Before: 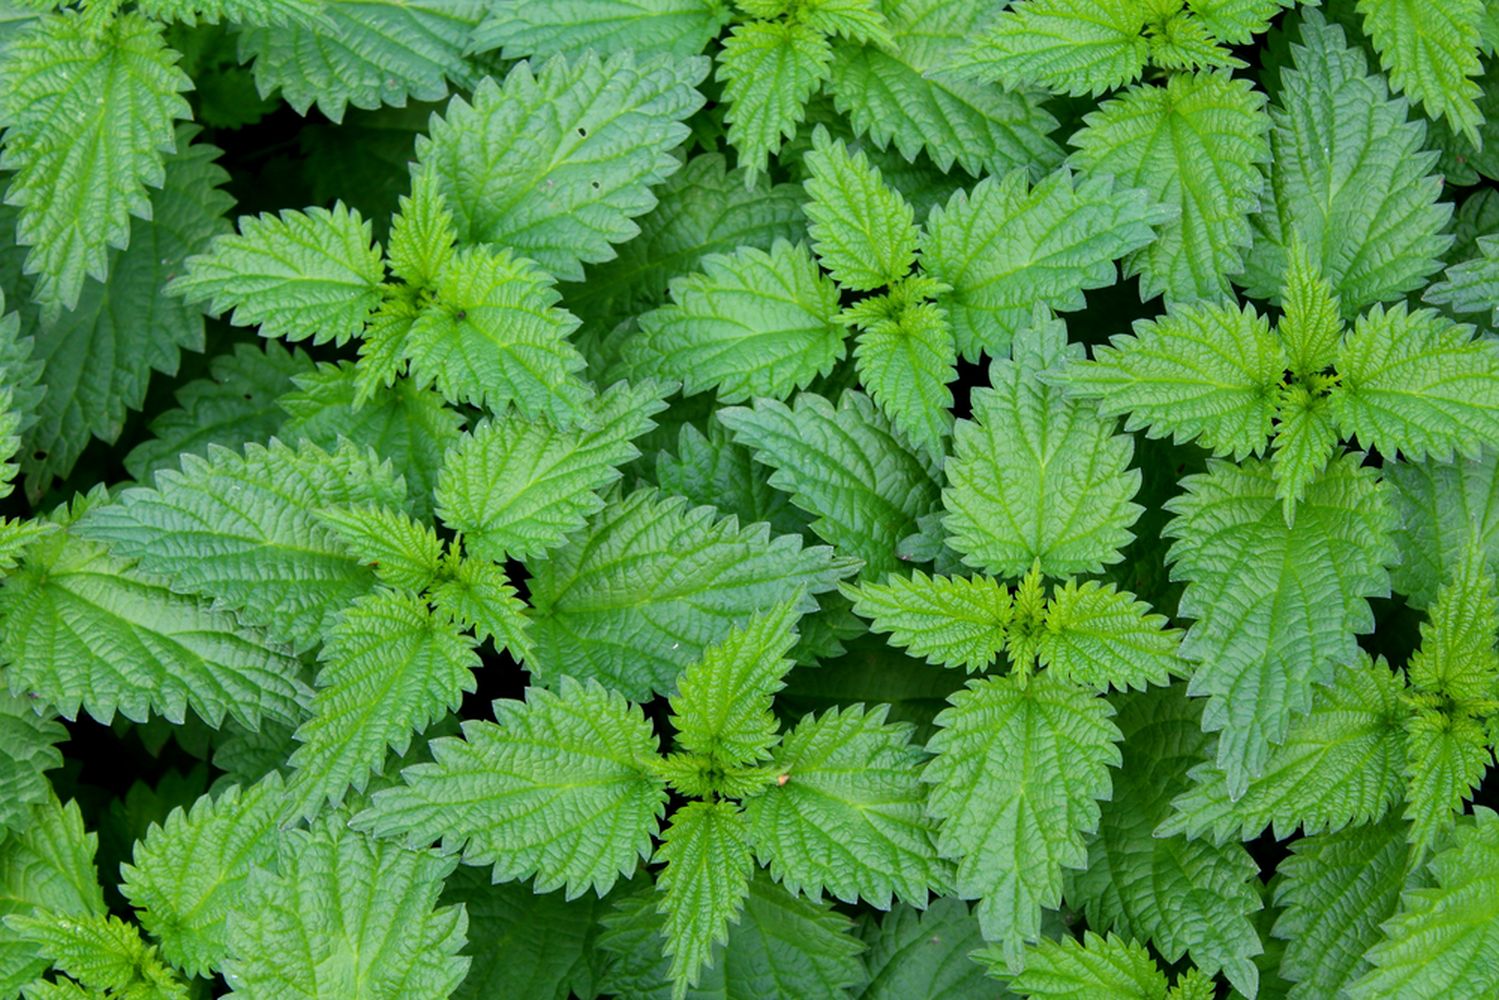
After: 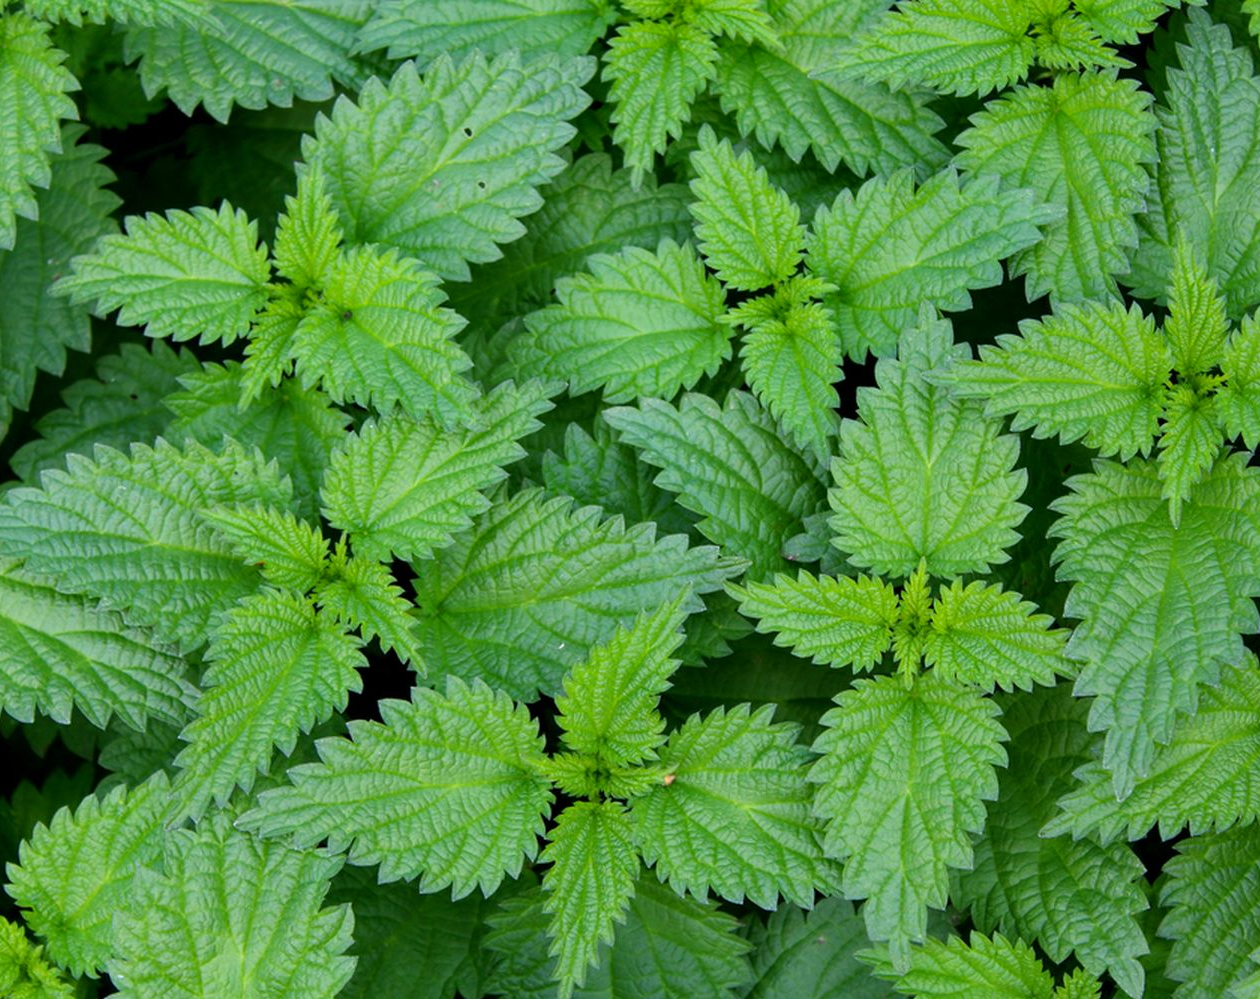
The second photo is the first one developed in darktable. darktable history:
shadows and highlights: radius 107.39, shadows 23.89, highlights -57.7, shadows color adjustment 97.98%, highlights color adjustment 58.45%, low approximation 0.01, soften with gaussian
crop: left 7.652%, right 7.818%
